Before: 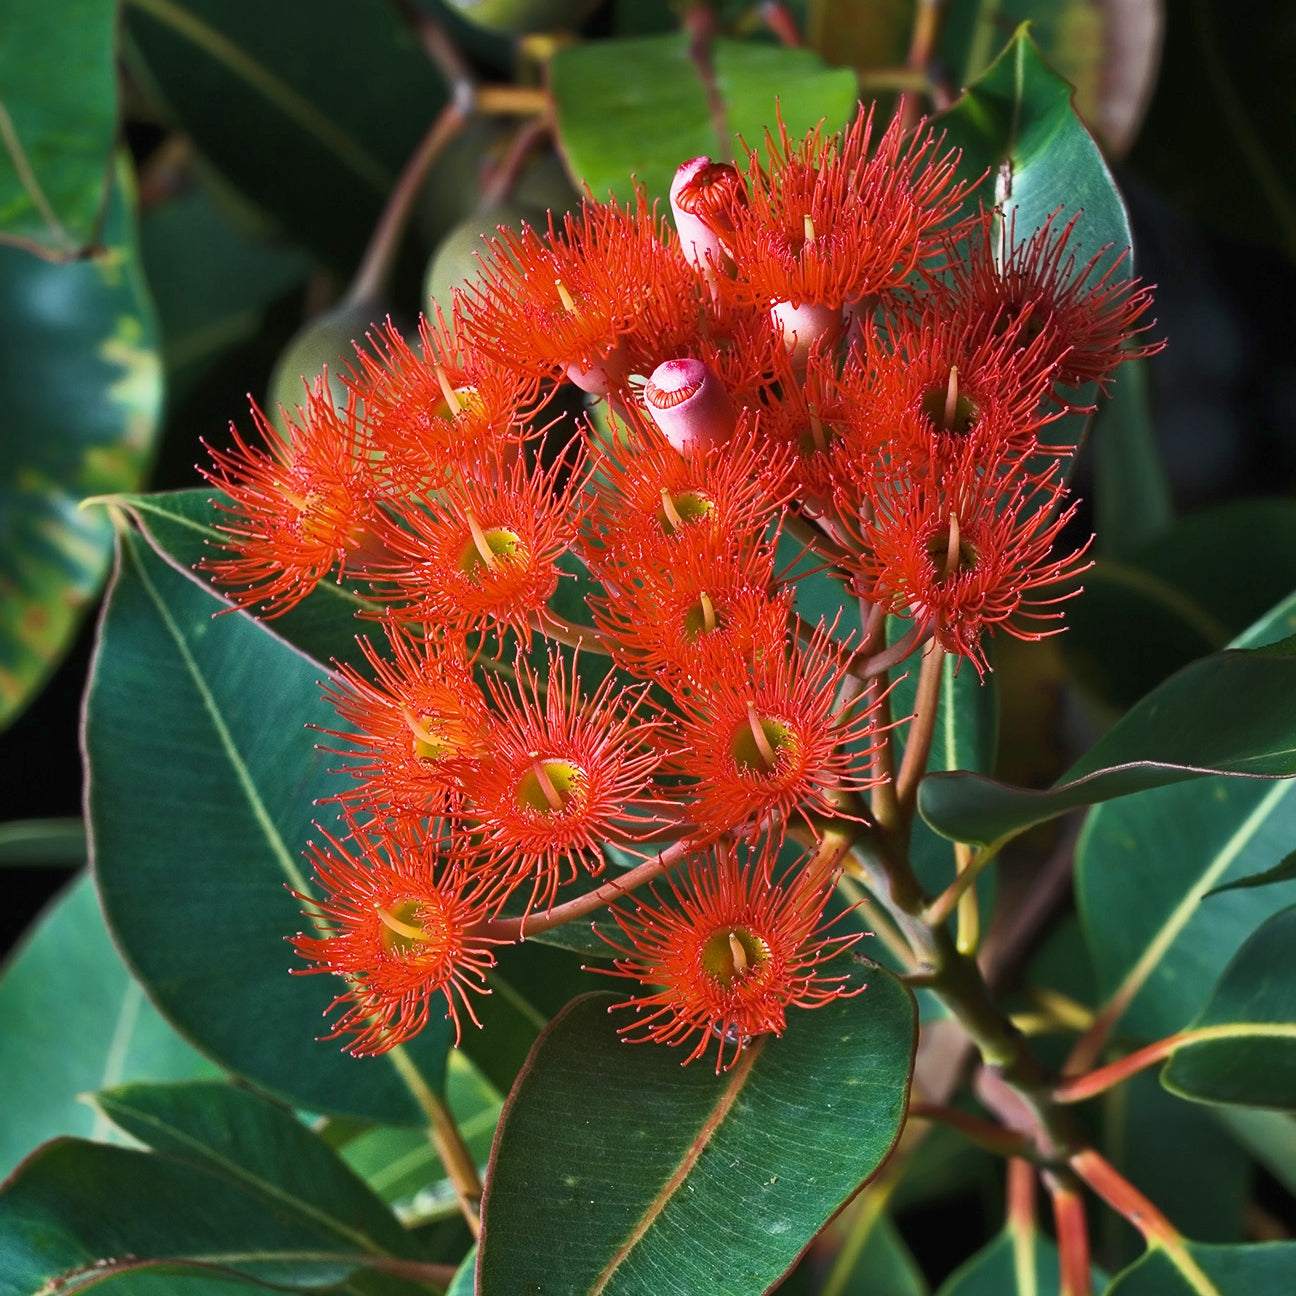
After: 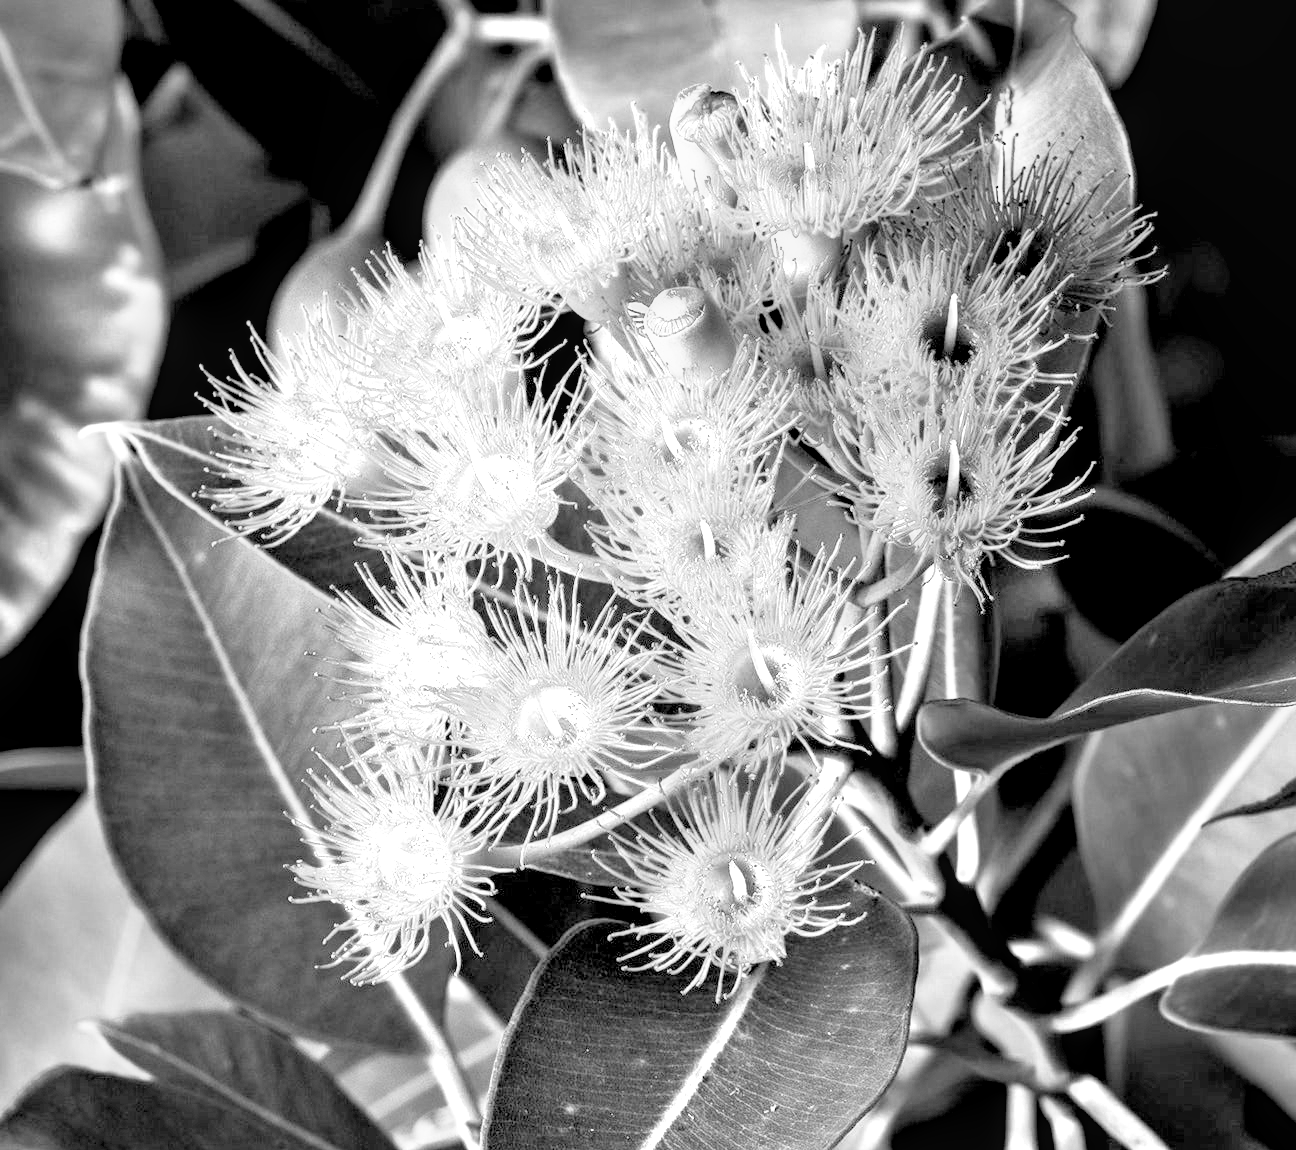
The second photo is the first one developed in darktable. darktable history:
monochrome: on, module defaults
crop and rotate: top 5.609%, bottom 5.609%
local contrast: on, module defaults
color zones: curves: ch0 [(0.018, 0.548) (0.197, 0.654) (0.425, 0.447) (0.605, 0.658) (0.732, 0.579)]; ch1 [(0.105, 0.531) (0.224, 0.531) (0.386, 0.39) (0.618, 0.456) (0.732, 0.456) (0.956, 0.421)]; ch2 [(0.039, 0.583) (0.215, 0.465) (0.399, 0.544) (0.465, 0.548) (0.614, 0.447) (0.724, 0.43) (0.882, 0.623) (0.956, 0.632)]
base curve: curves: ch0 [(0, 0) (0.012, 0.01) (0.073, 0.168) (0.31, 0.711) (0.645, 0.957) (1, 1)], preserve colors none
rgb levels: preserve colors sum RGB, levels [[0.038, 0.433, 0.934], [0, 0.5, 1], [0, 0.5, 1]]
white balance: red 0.986, blue 1.01
